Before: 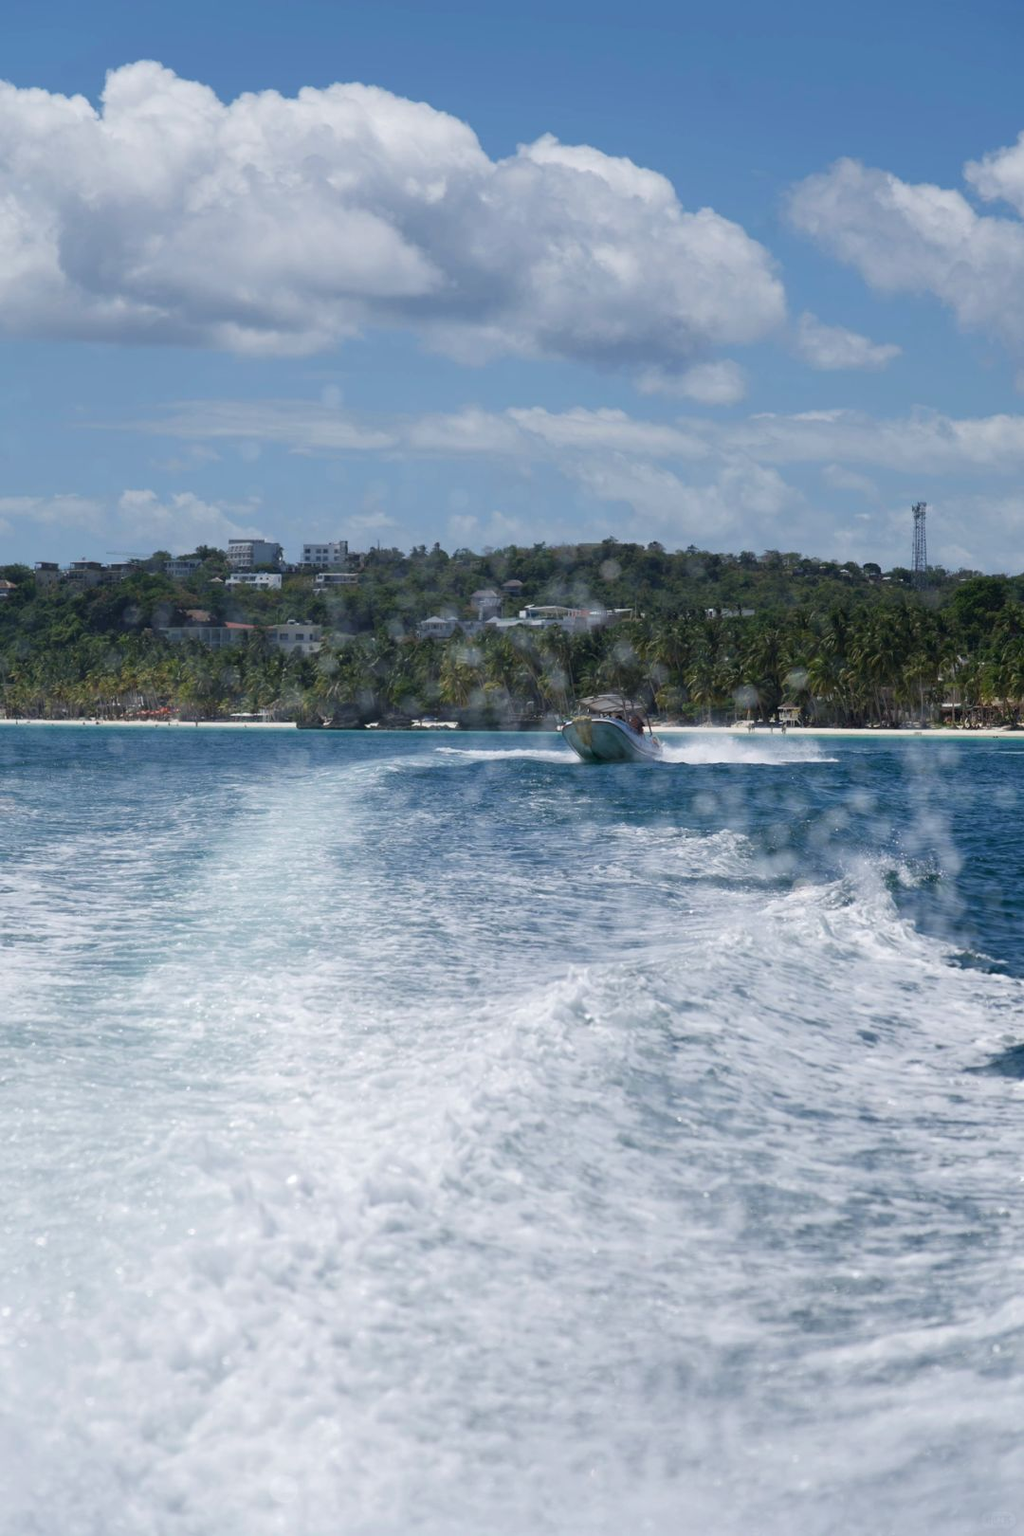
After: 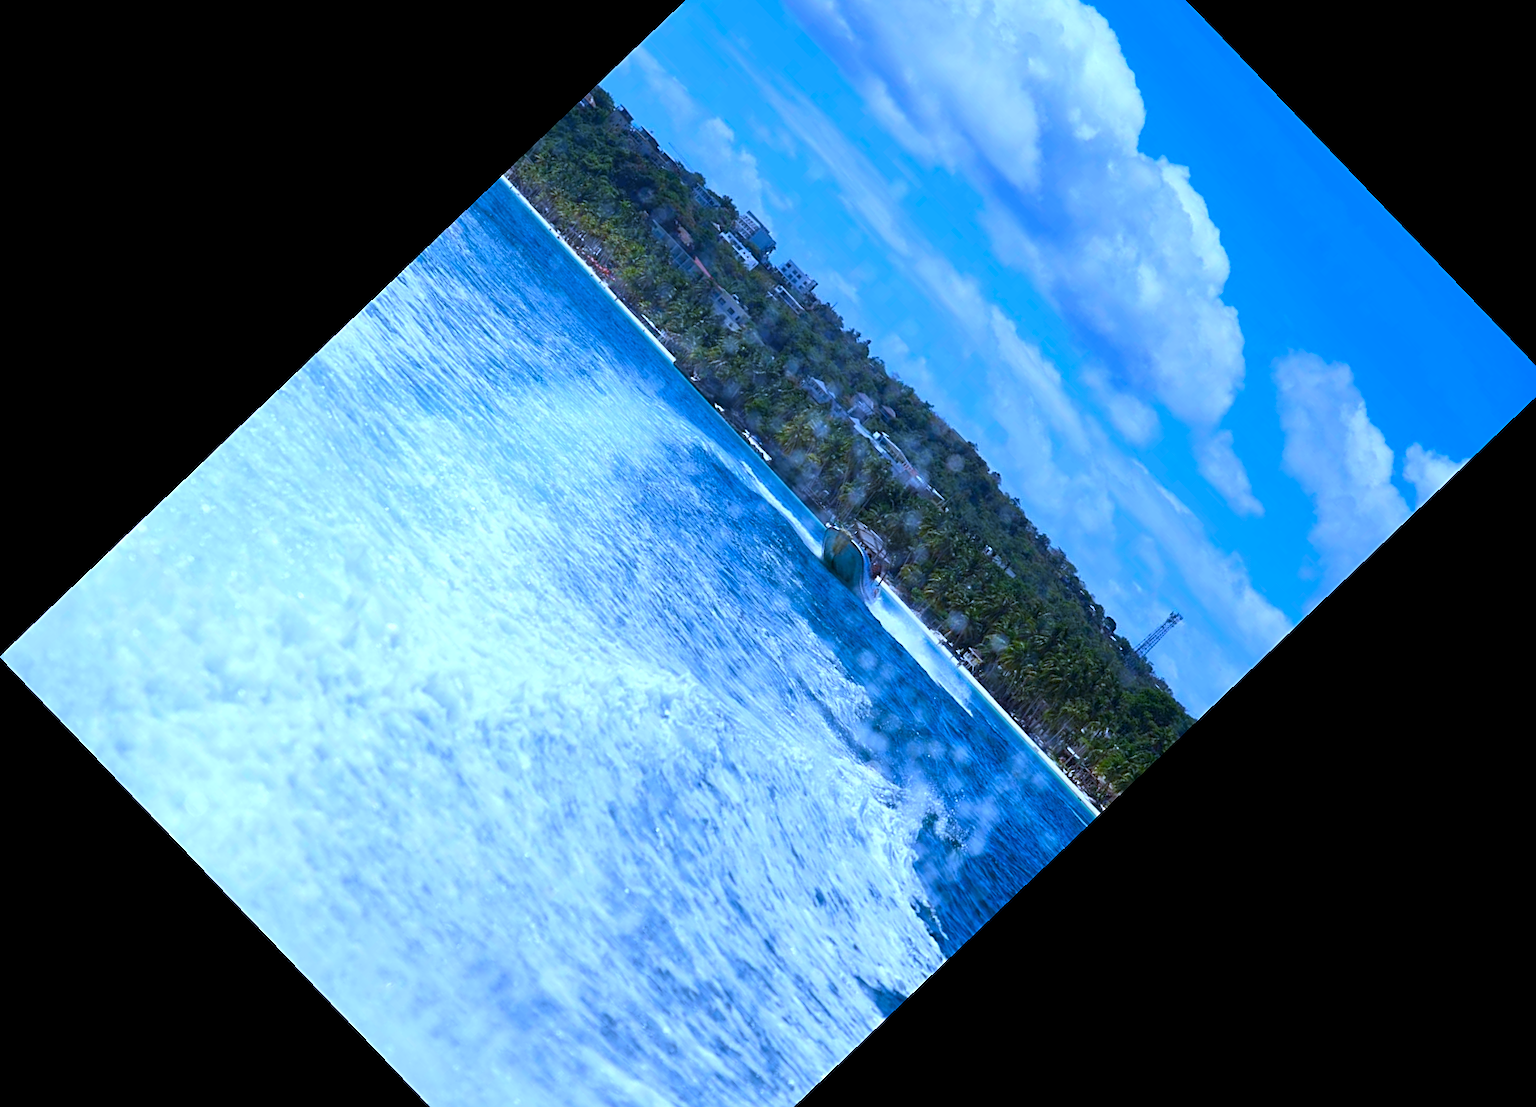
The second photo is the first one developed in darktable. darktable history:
tone equalizer: on, module defaults
contrast brightness saturation: brightness -0.02, saturation 0.35
exposure: exposure 0.376 EV, compensate highlight preservation false
white balance: red 0.871, blue 1.249
levels: levels [0, 0.51, 1]
sharpen: on, module defaults
crop and rotate: angle -46.26°, top 16.234%, right 0.912%, bottom 11.704%
color balance rgb: perceptual saturation grading › global saturation 10%, global vibrance 10%
